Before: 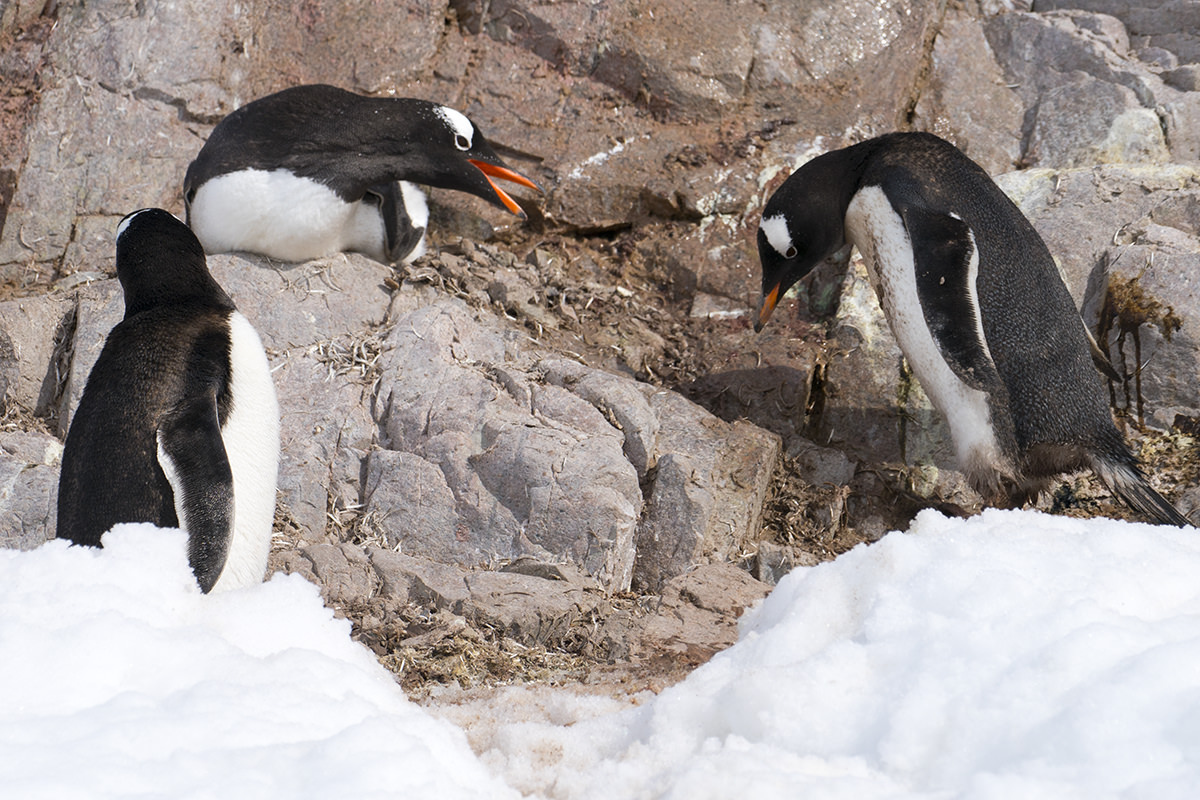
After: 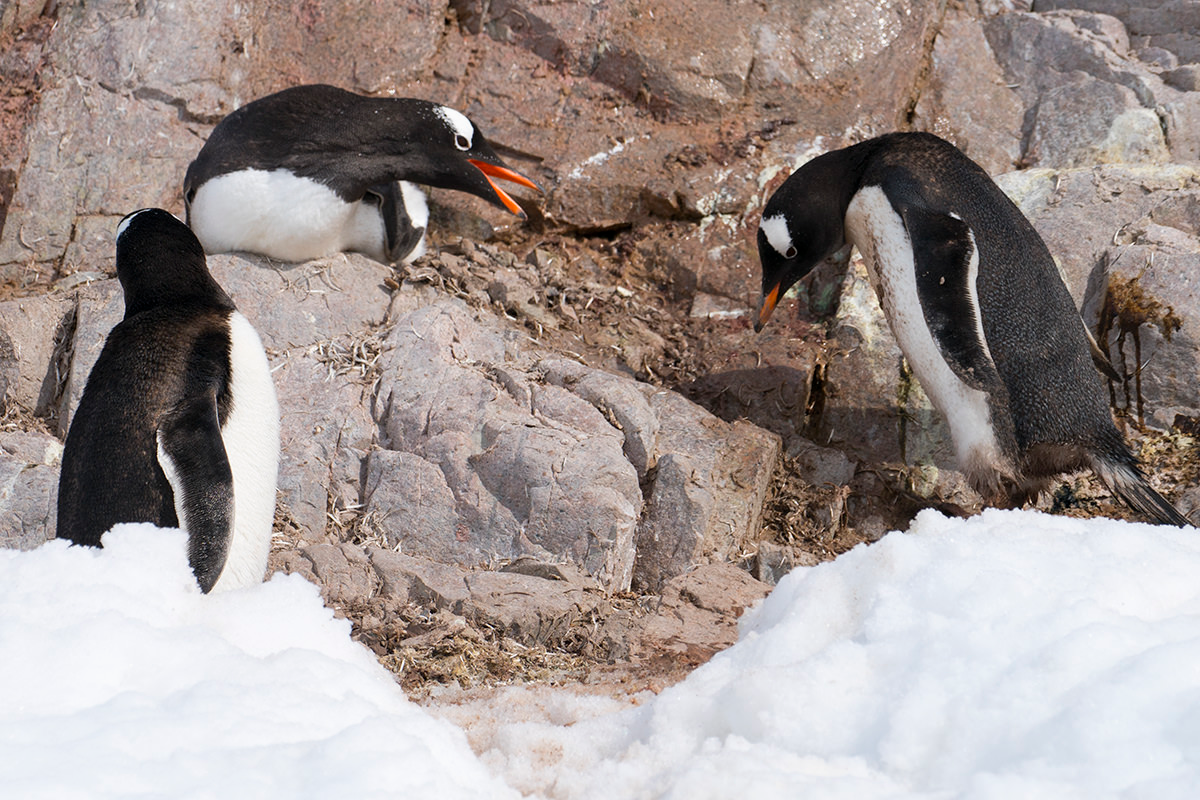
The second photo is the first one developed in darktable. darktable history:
exposure: exposure -0.052 EV, compensate highlight preservation false
